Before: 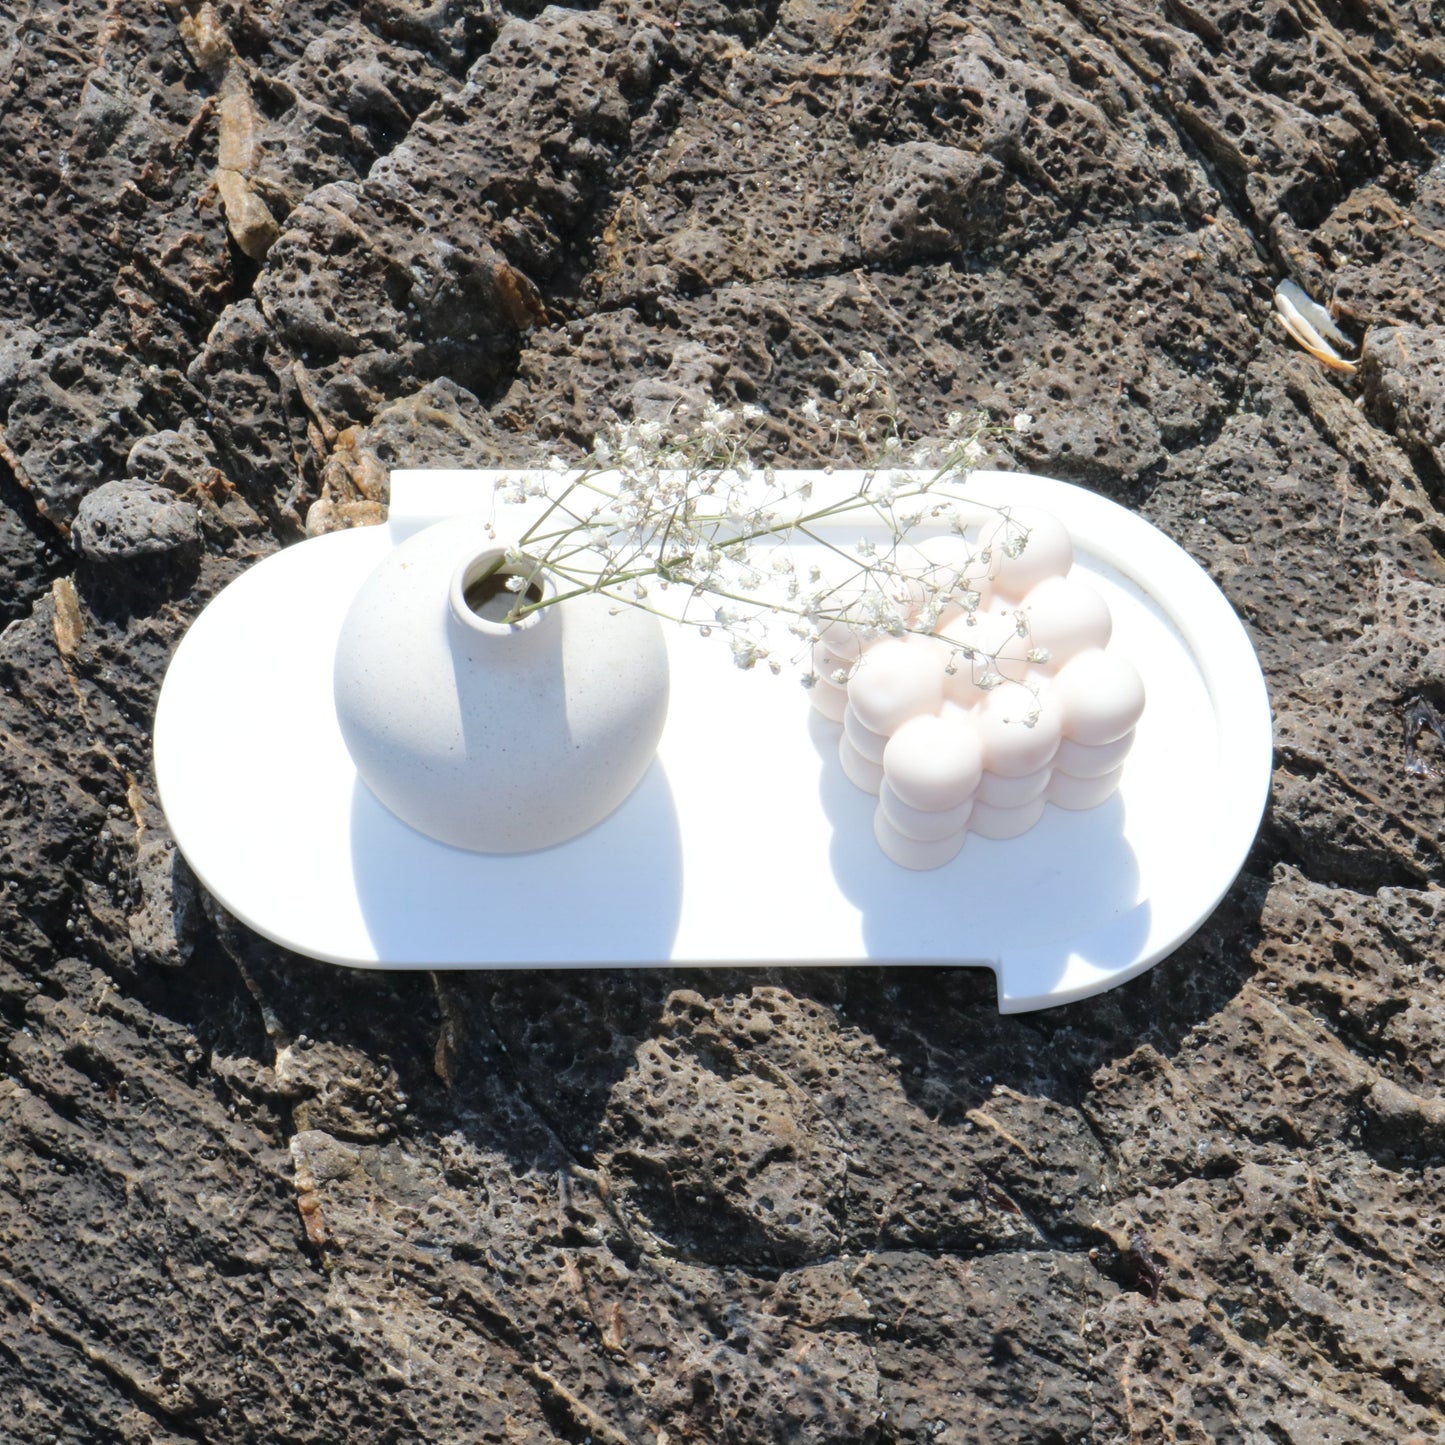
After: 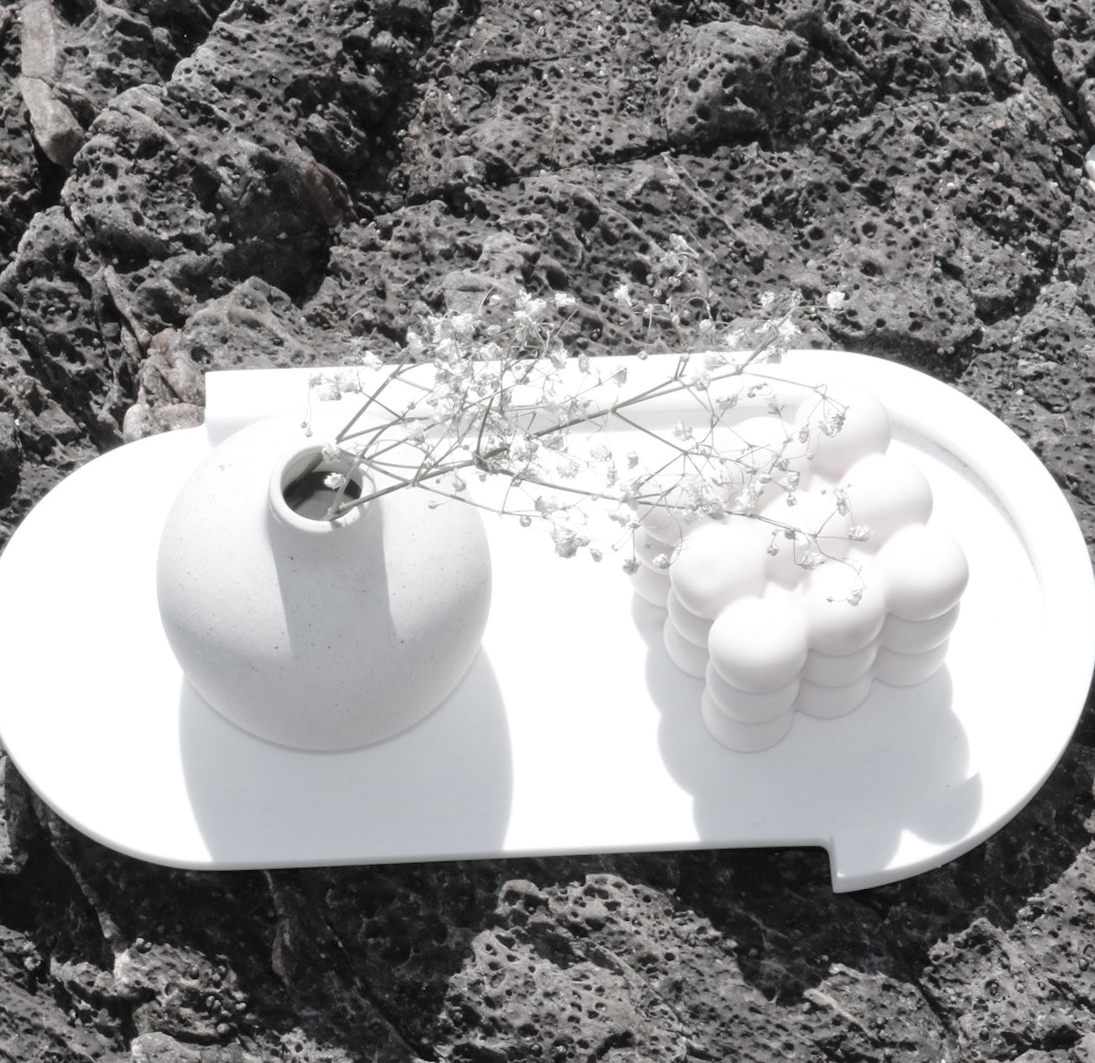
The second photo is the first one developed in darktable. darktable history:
white balance: red 1.004, blue 1.024
crop and rotate: left 10.77%, top 5.1%, right 10.41%, bottom 16.76%
rotate and perspective: rotation -2.12°, lens shift (vertical) 0.009, lens shift (horizontal) -0.008, automatic cropping original format, crop left 0.036, crop right 0.964, crop top 0.05, crop bottom 0.959
color contrast: green-magenta contrast 0.3, blue-yellow contrast 0.15
